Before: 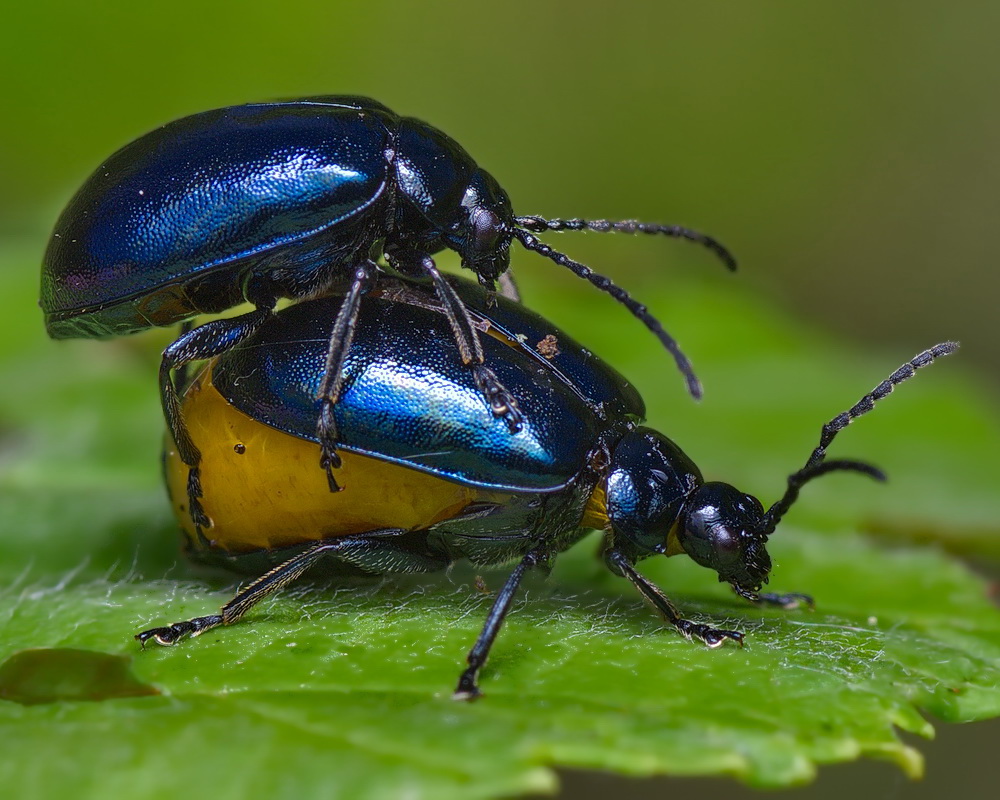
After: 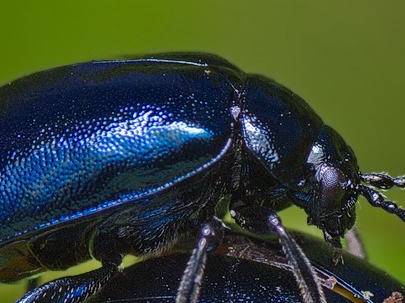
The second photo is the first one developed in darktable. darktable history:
crop: left 15.452%, top 5.459%, right 43.956%, bottom 56.62%
color zones: mix -62.47%
